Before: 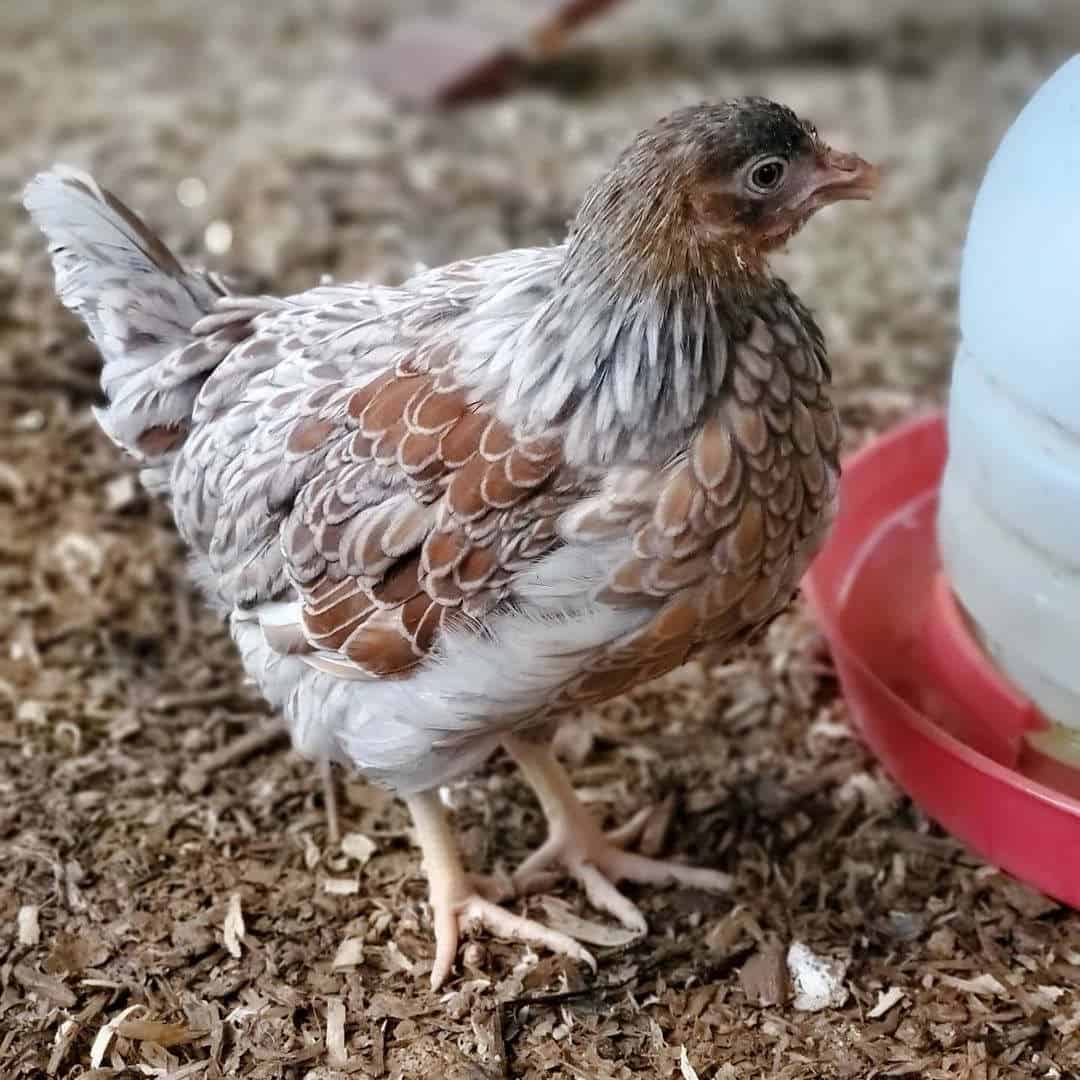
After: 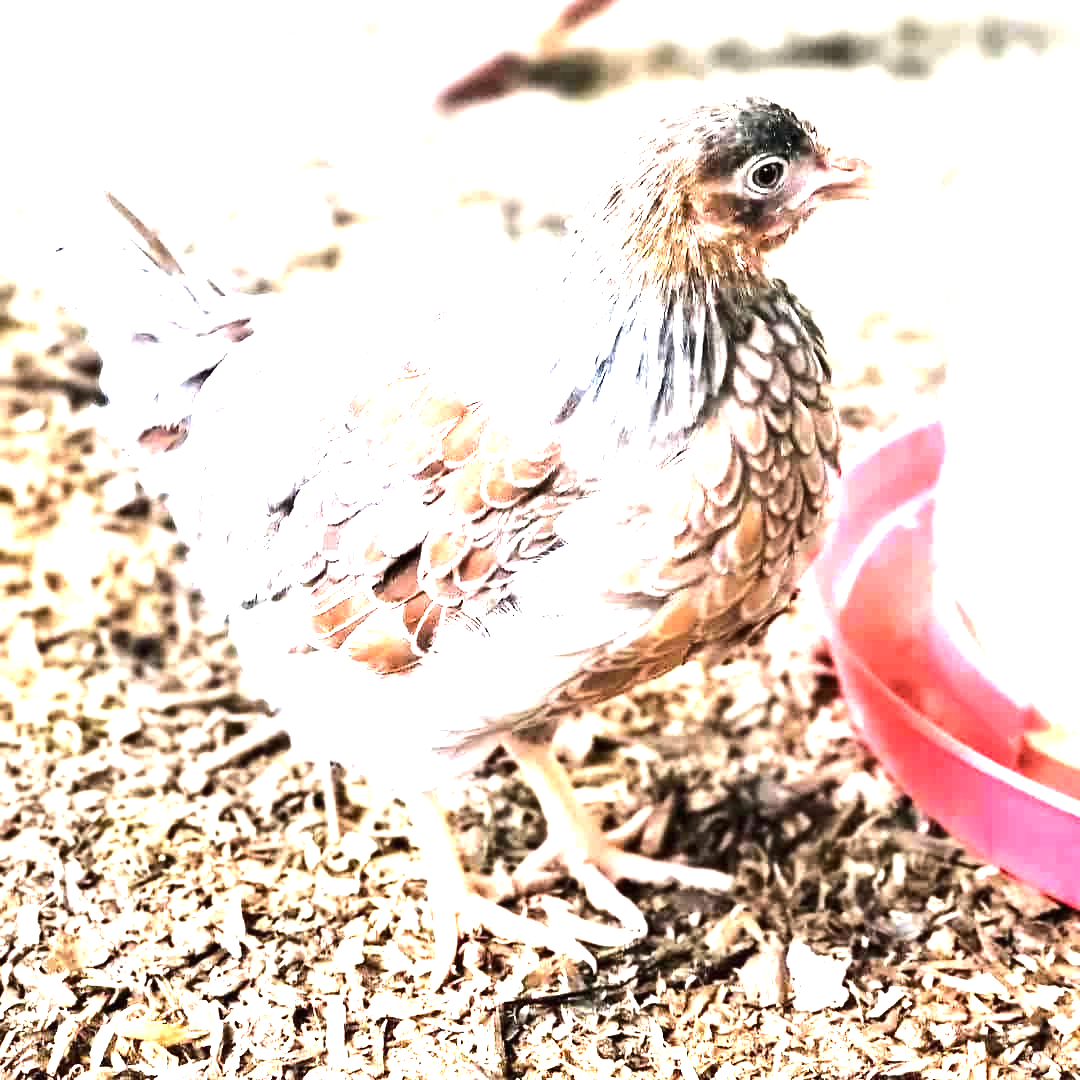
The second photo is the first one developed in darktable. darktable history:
tone equalizer: -8 EV -1.08 EV, -7 EV -1.01 EV, -6 EV -0.867 EV, -5 EV -0.578 EV, -3 EV 0.578 EV, -2 EV 0.867 EV, -1 EV 1.01 EV, +0 EV 1.08 EV, edges refinement/feathering 500, mask exposure compensation -1.57 EV, preserve details no
exposure: black level correction 0, exposure 2 EV, compensate highlight preservation false
